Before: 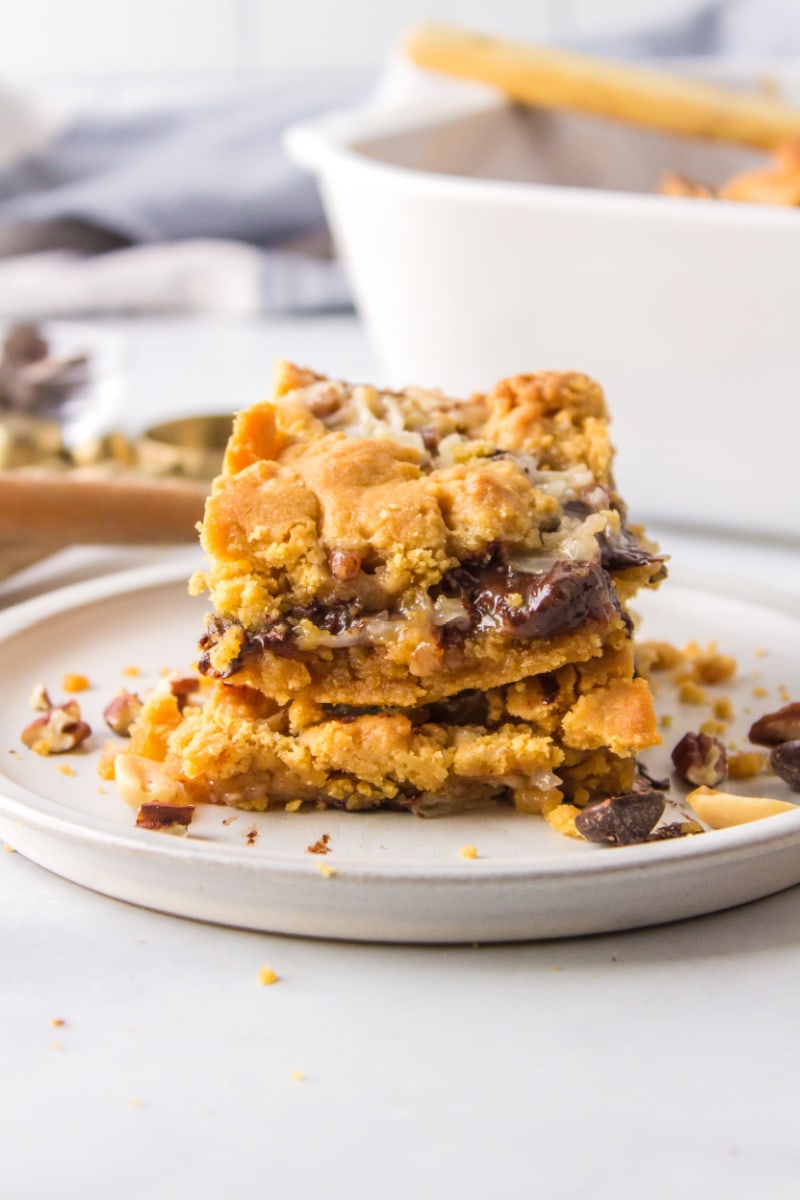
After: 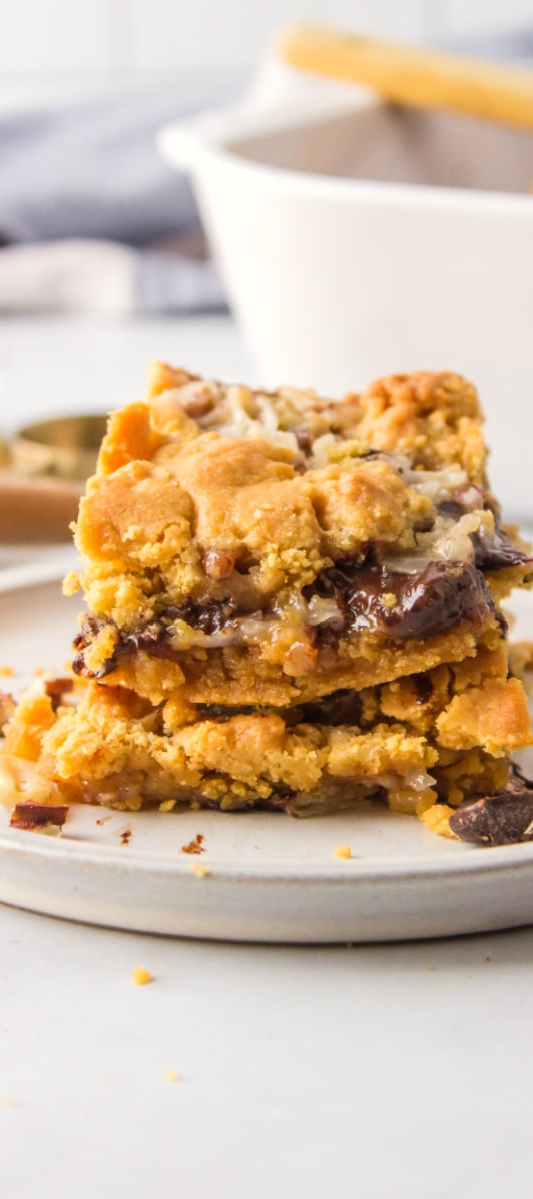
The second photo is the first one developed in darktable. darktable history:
white balance: red 1.009, blue 0.985
crop and rotate: left 15.754%, right 17.579%
